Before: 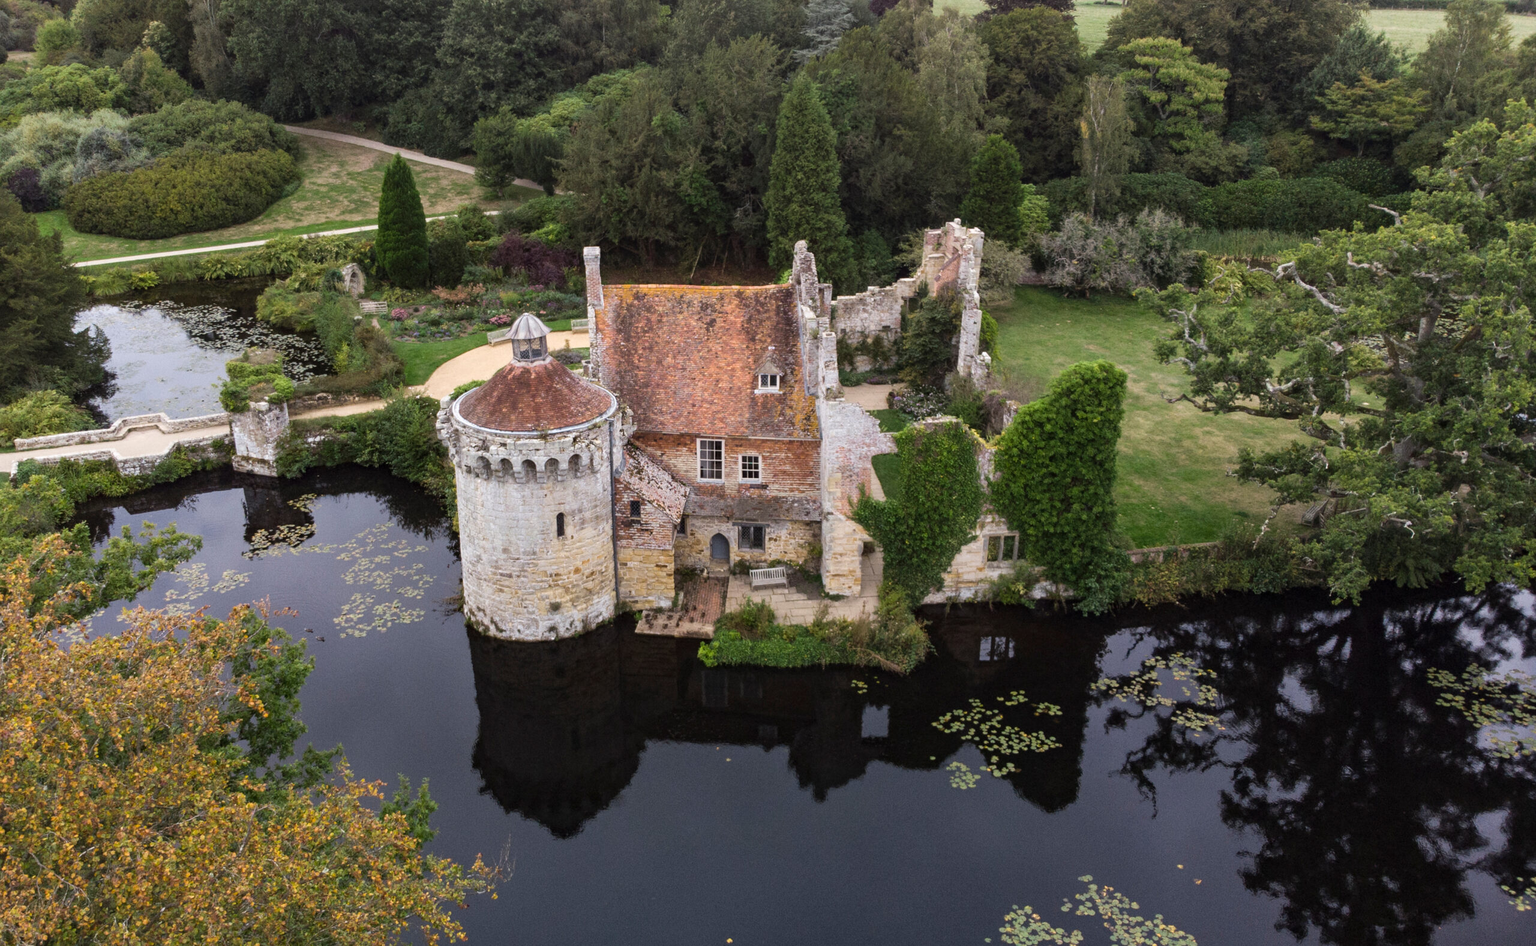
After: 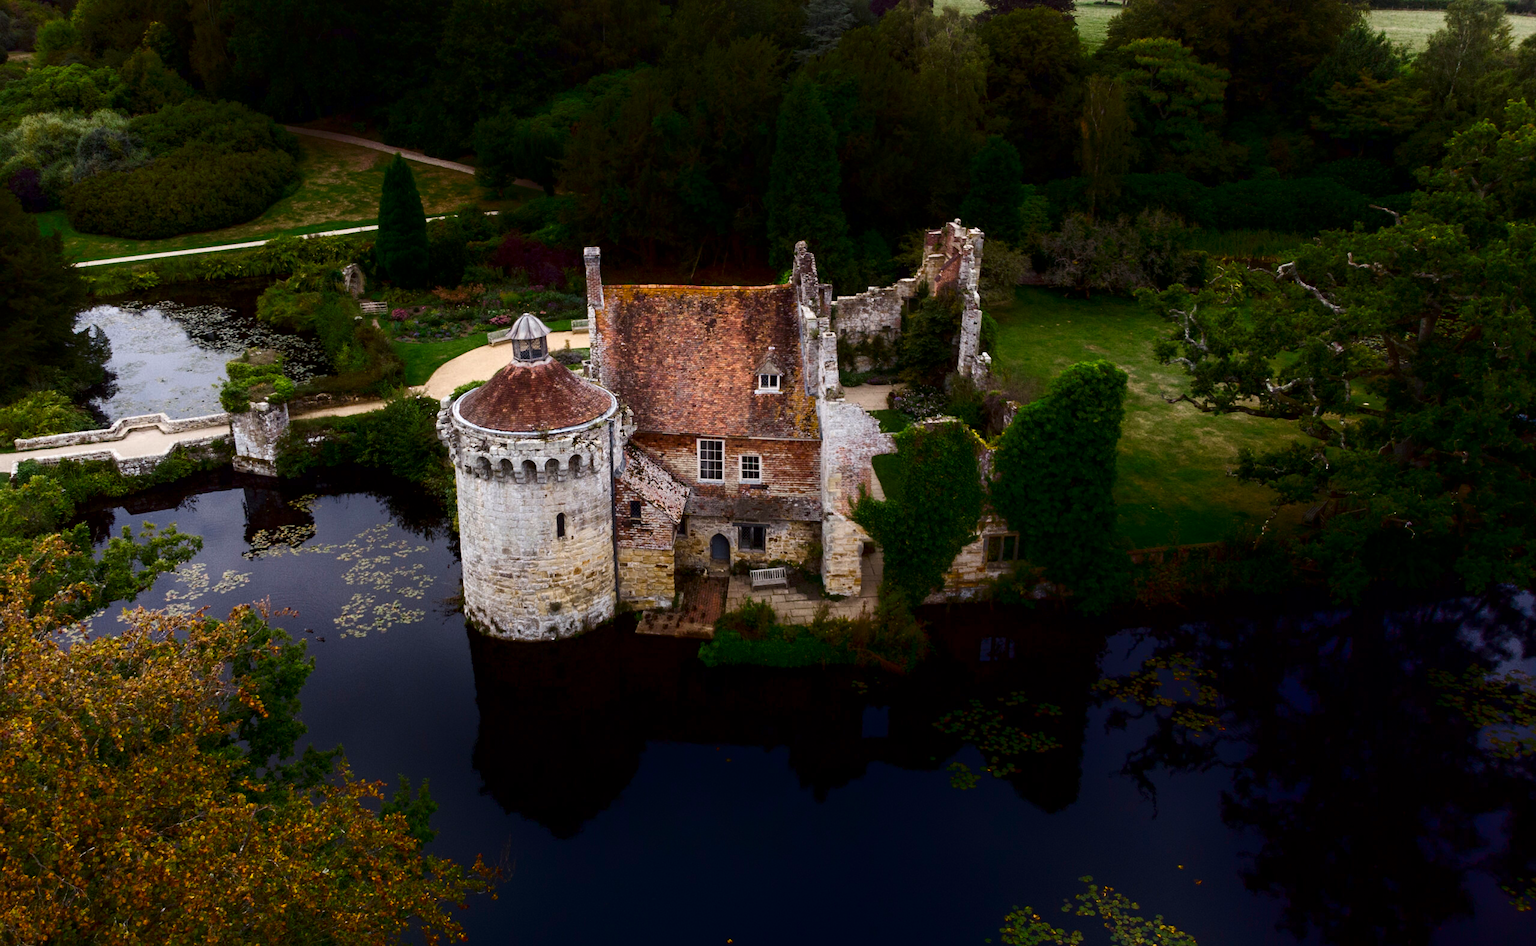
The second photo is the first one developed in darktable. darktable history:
local contrast: mode bilateral grid, contrast 20, coarseness 51, detail 119%, midtone range 0.2
contrast brightness saturation: contrast 0.13, brightness -0.233, saturation 0.143
shadows and highlights: shadows -71.24, highlights 36.99, soften with gaussian
